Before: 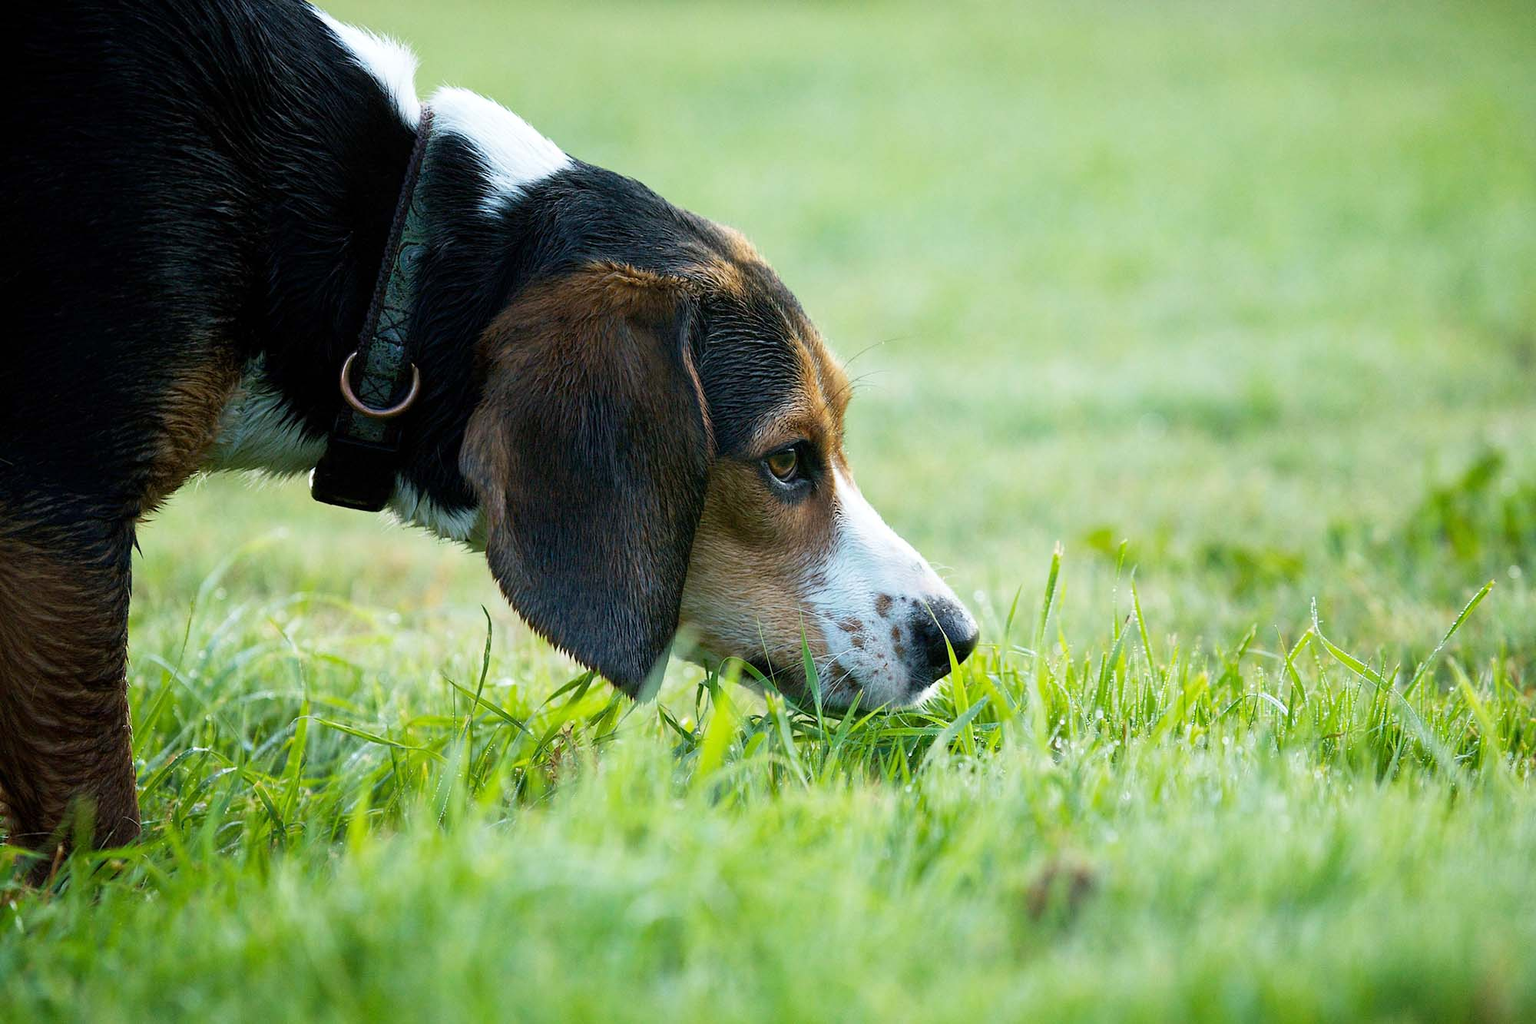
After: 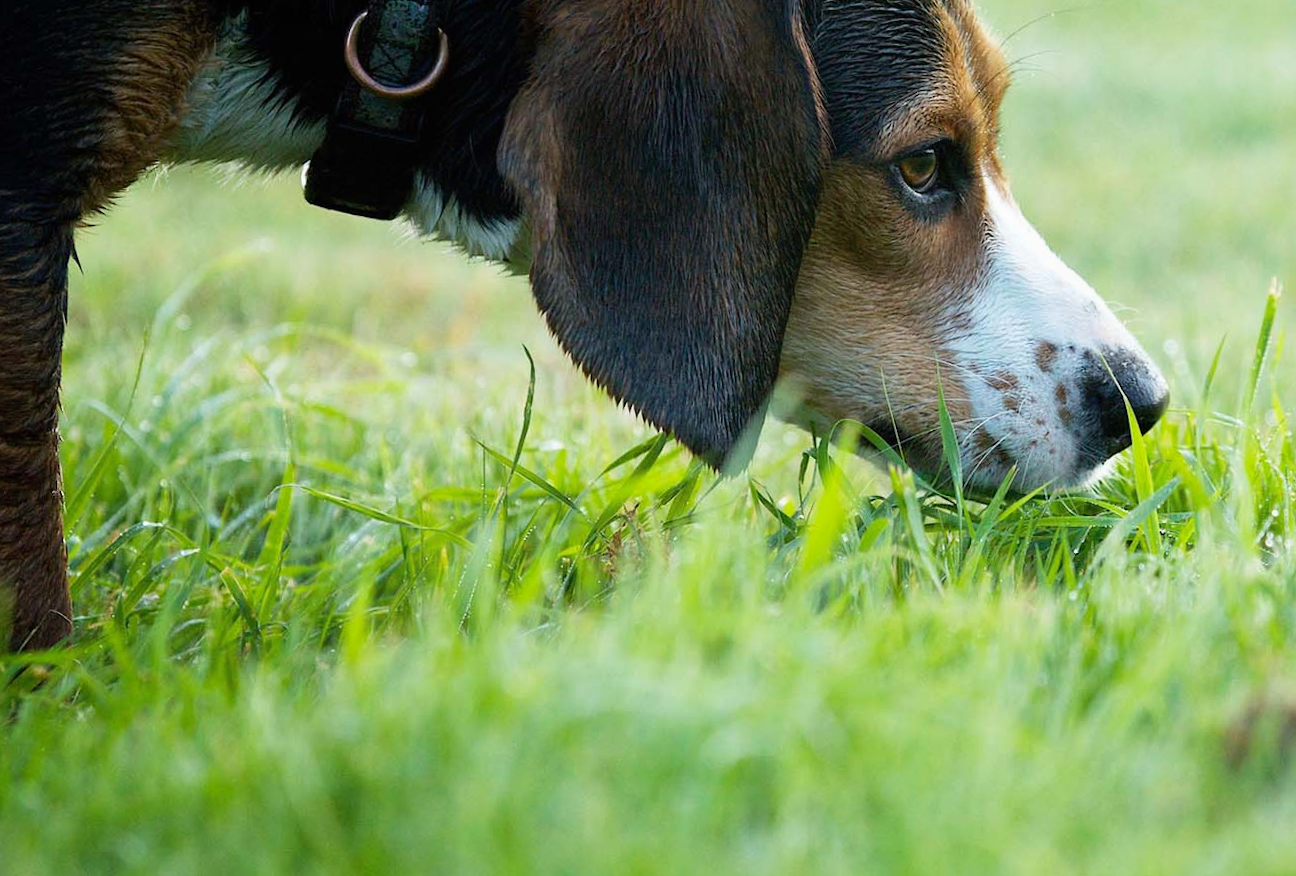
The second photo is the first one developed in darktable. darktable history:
crop and rotate: angle -1.24°, left 3.68%, top 32.131%, right 29.38%
local contrast: mode bilateral grid, contrast 99, coarseness 99, detail 90%, midtone range 0.2
